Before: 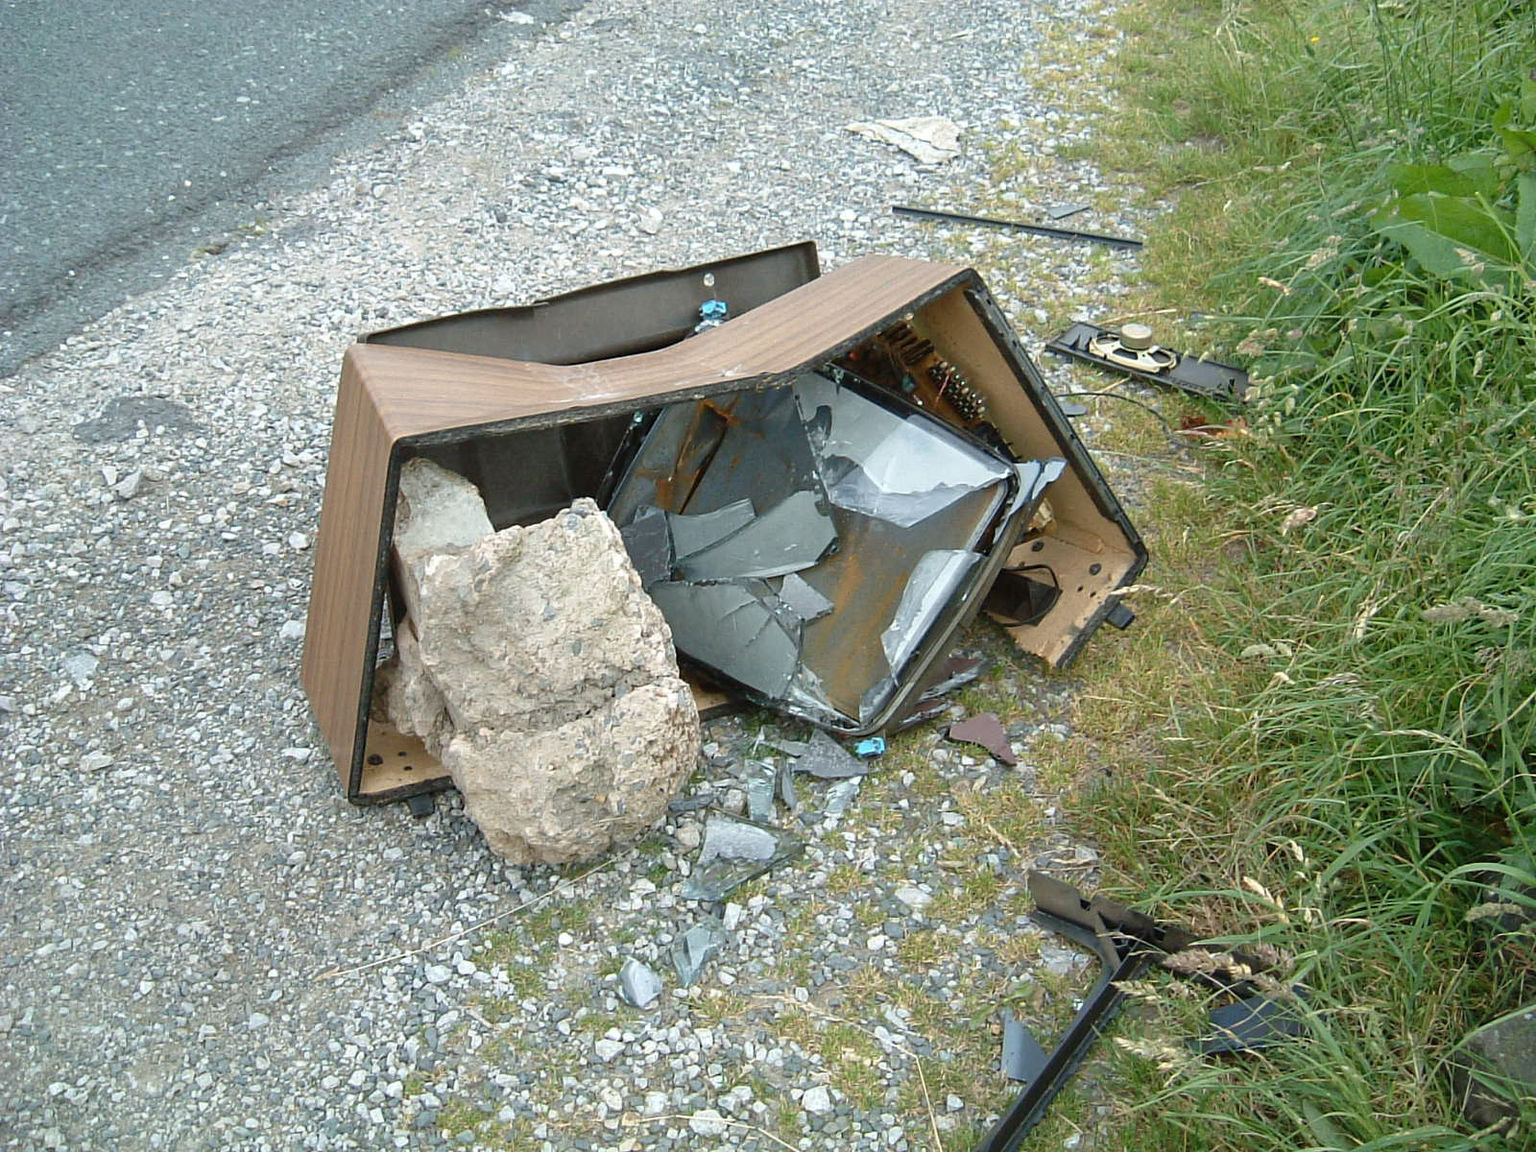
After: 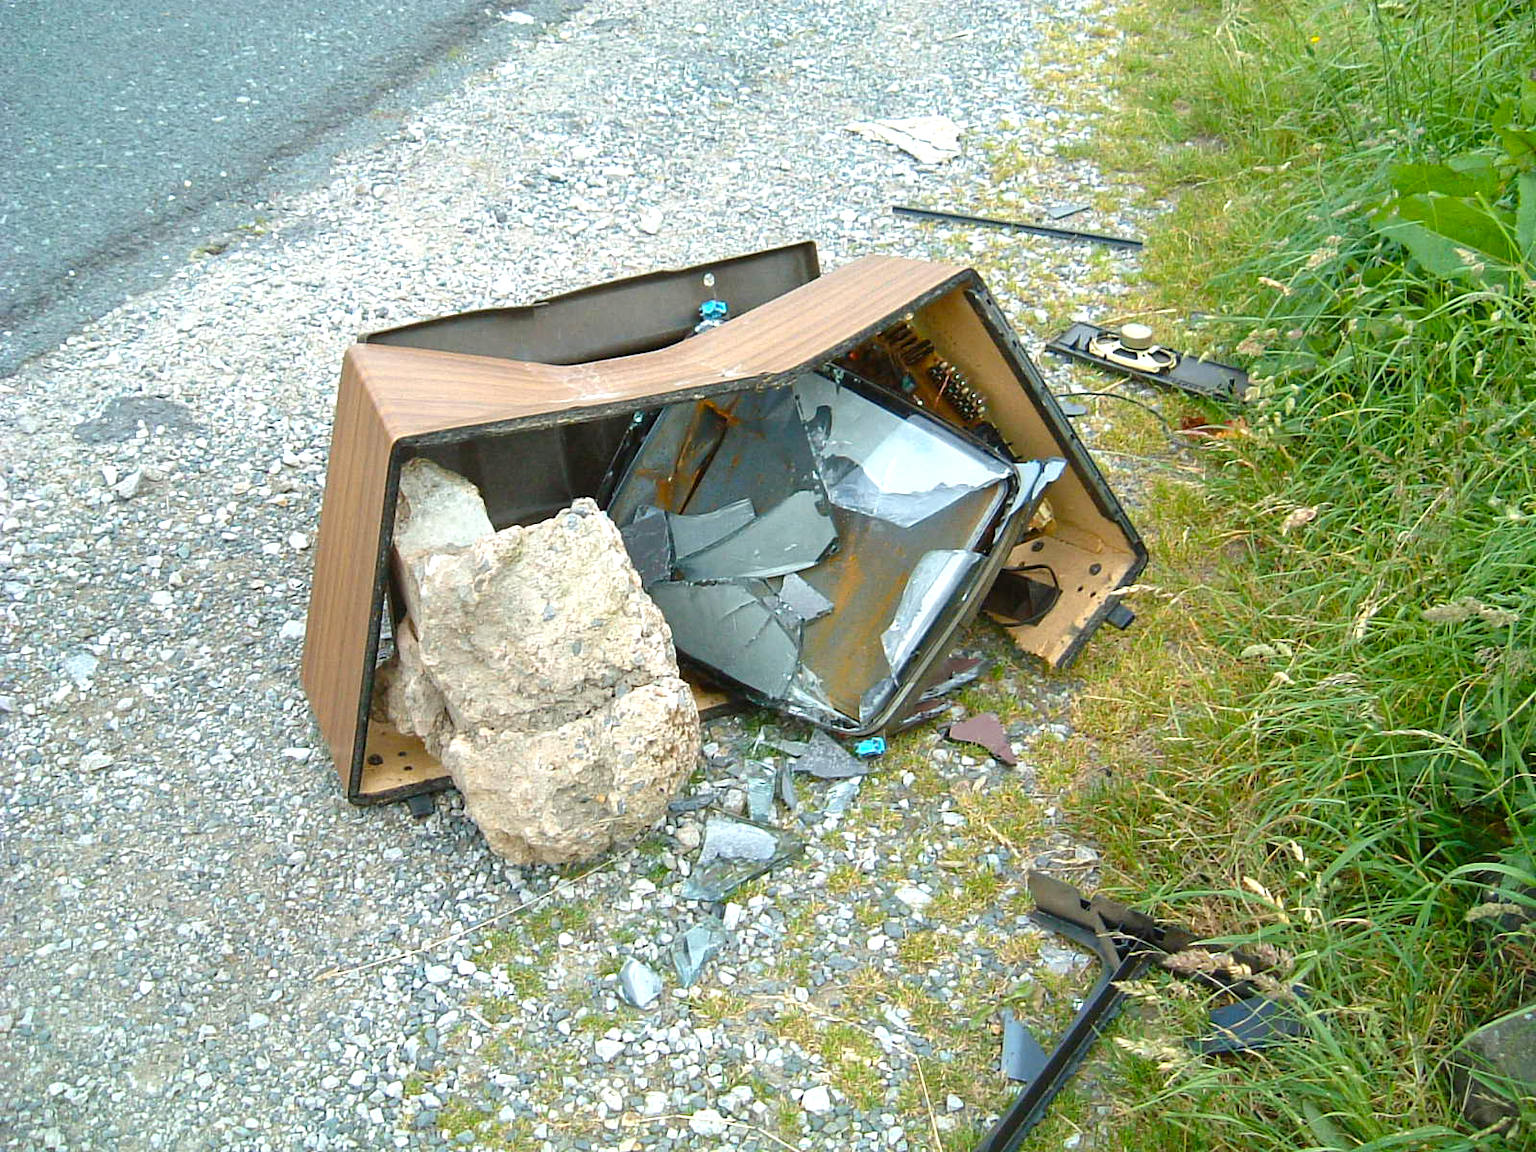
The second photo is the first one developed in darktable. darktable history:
color balance rgb: perceptual saturation grading › global saturation 19.817%, global vibrance 20%
exposure: black level correction 0.001, exposure 0.5 EV, compensate exposure bias true, compensate highlight preservation false
contrast brightness saturation: contrast -0.019, brightness -0.012, saturation 0.038
